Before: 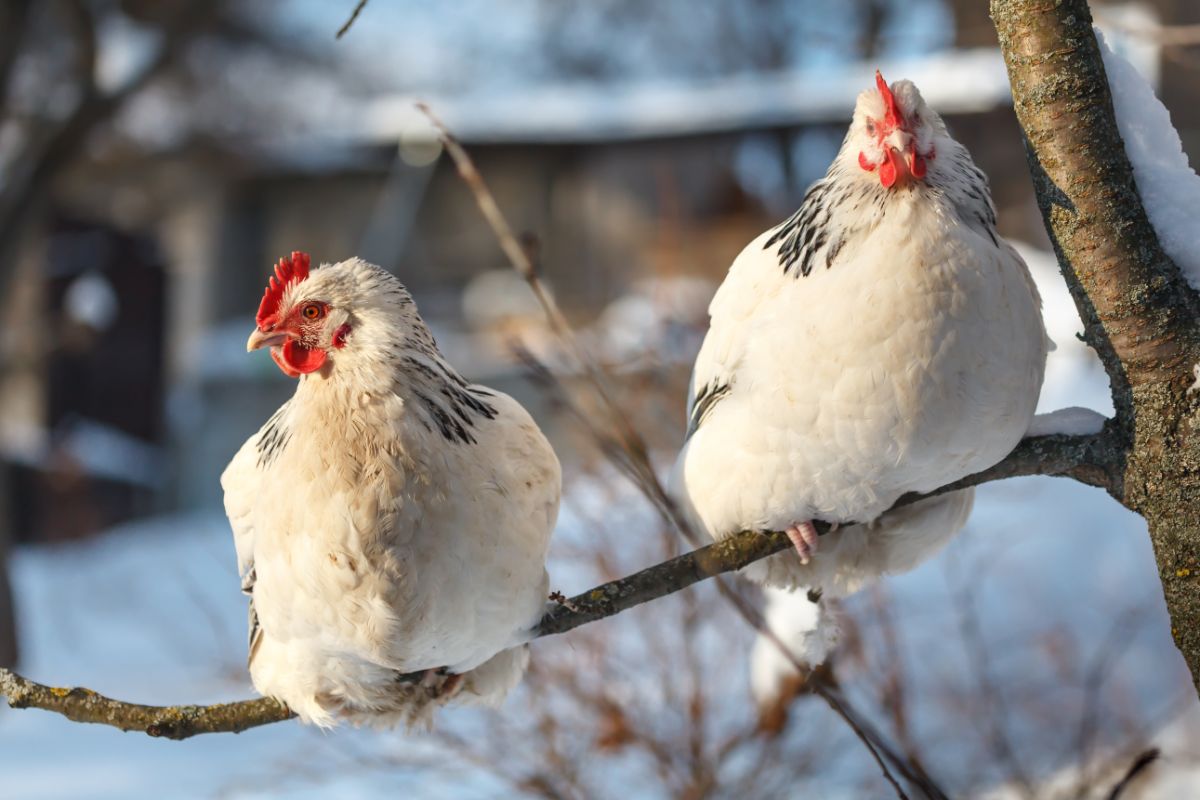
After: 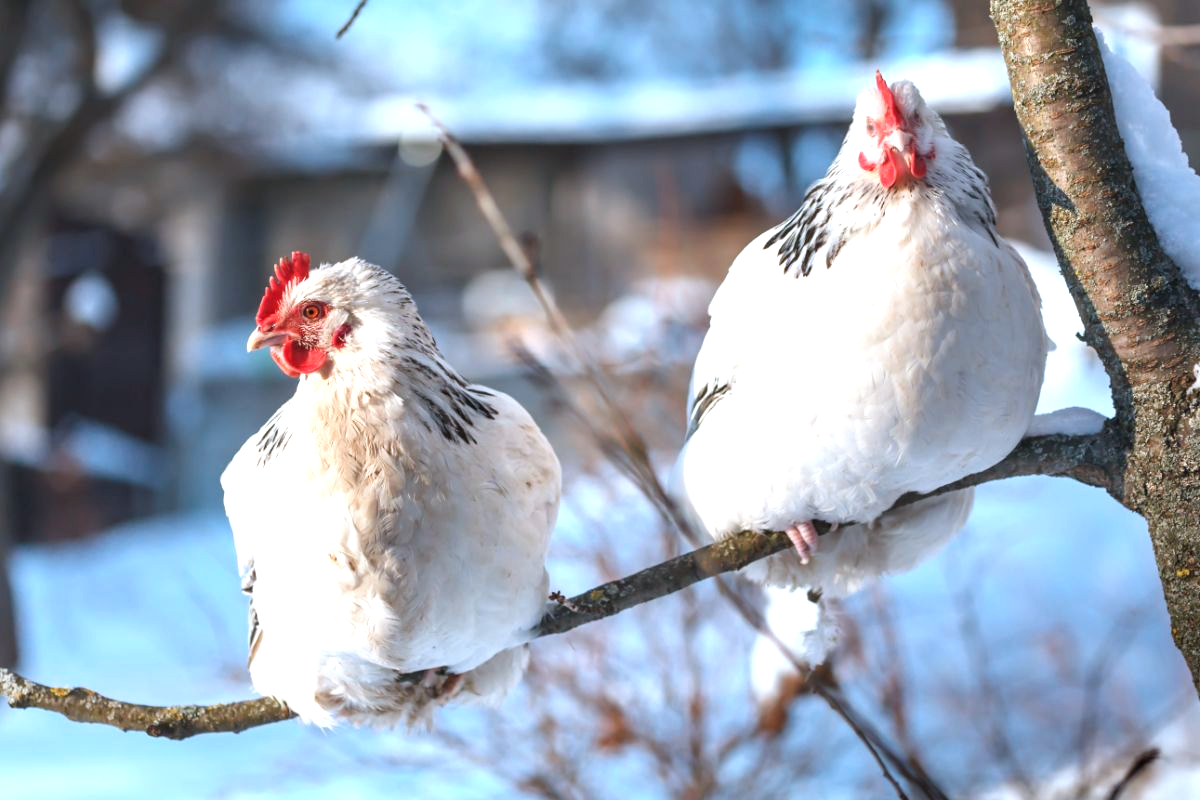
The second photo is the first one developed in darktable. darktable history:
exposure: black level correction 0, exposure 0.698 EV, compensate exposure bias true, compensate highlight preservation false
color correction: highlights a* -2.41, highlights b* -18.11
